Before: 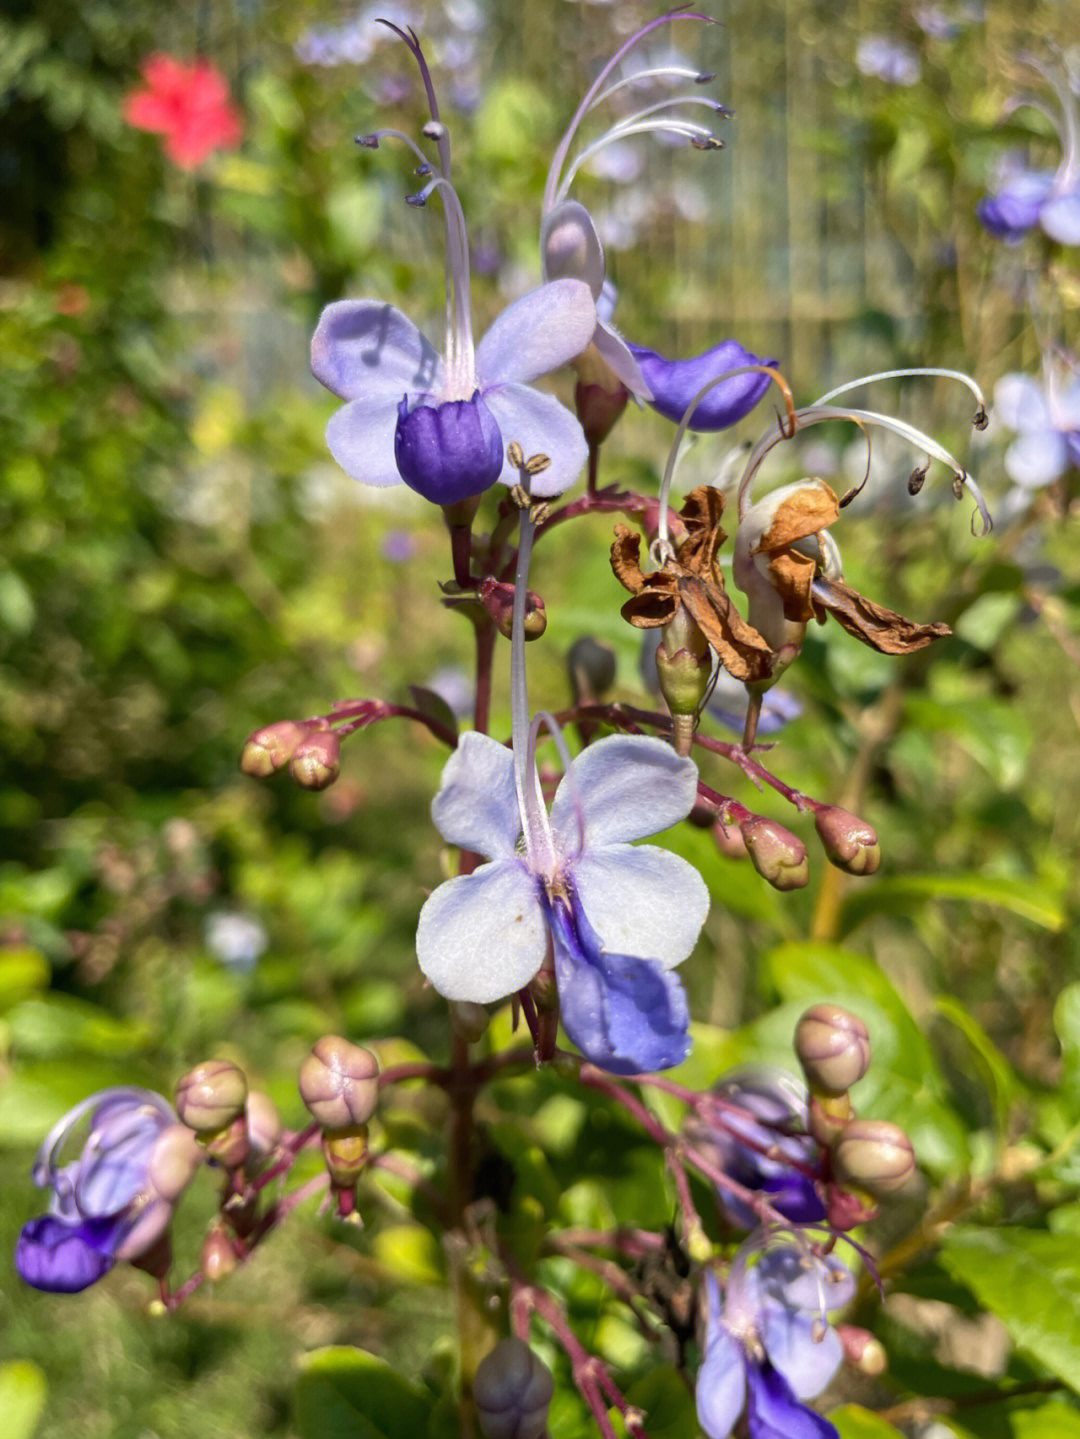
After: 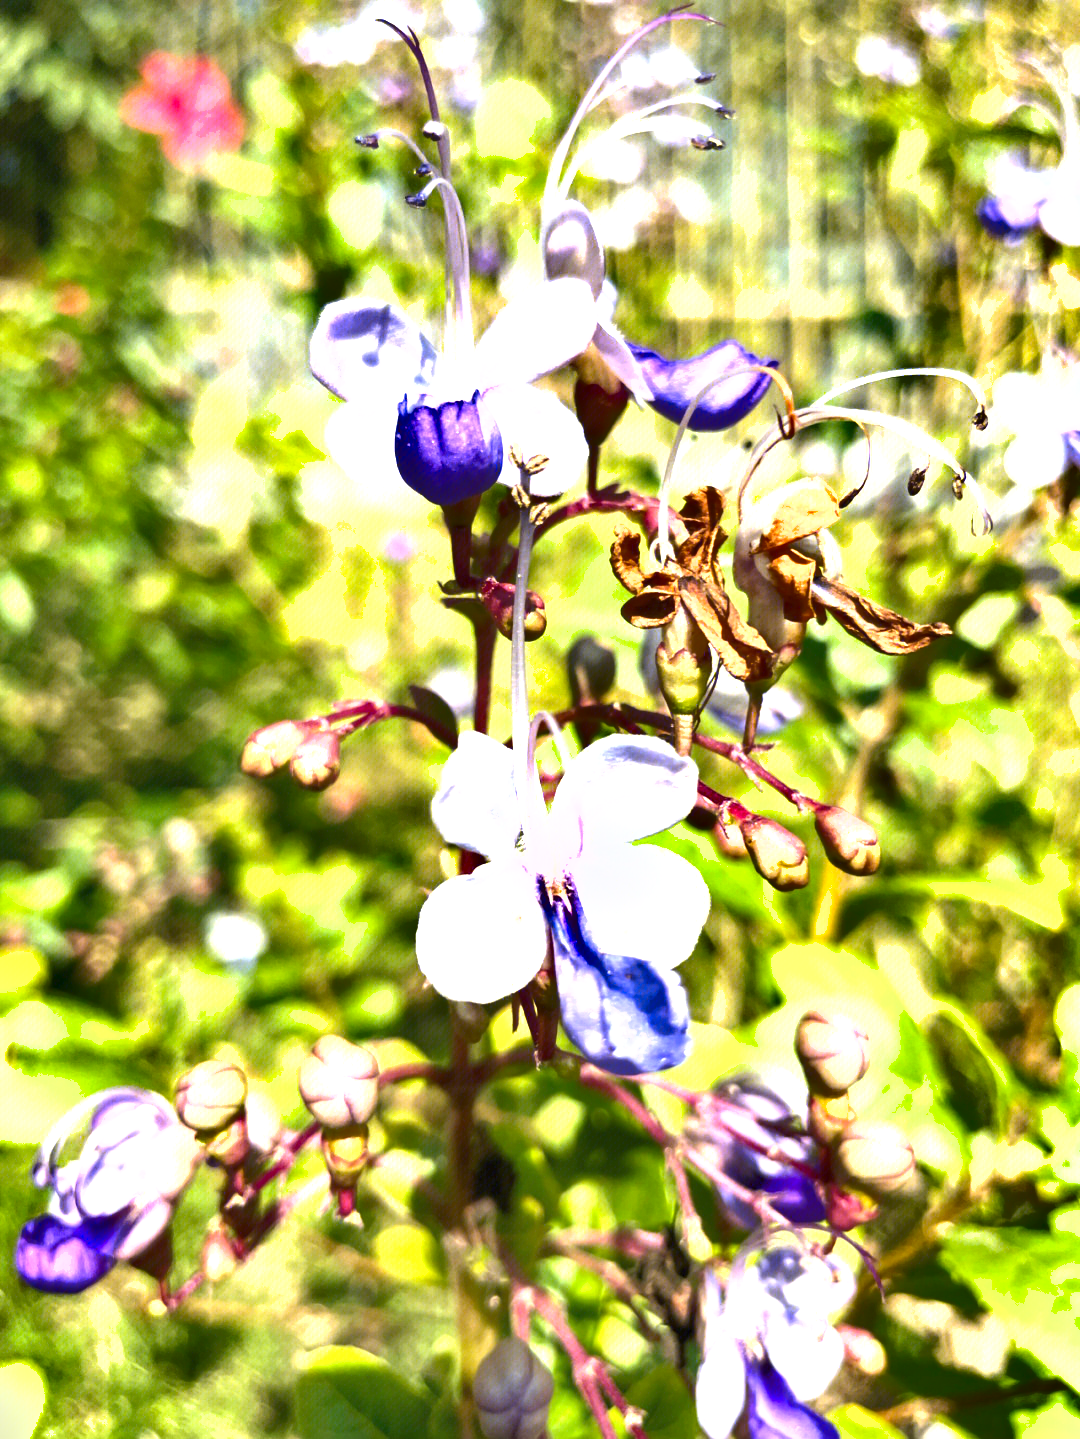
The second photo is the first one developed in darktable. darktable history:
exposure: black level correction 0, exposure 1.743 EV, compensate highlight preservation false
shadows and highlights: soften with gaussian
